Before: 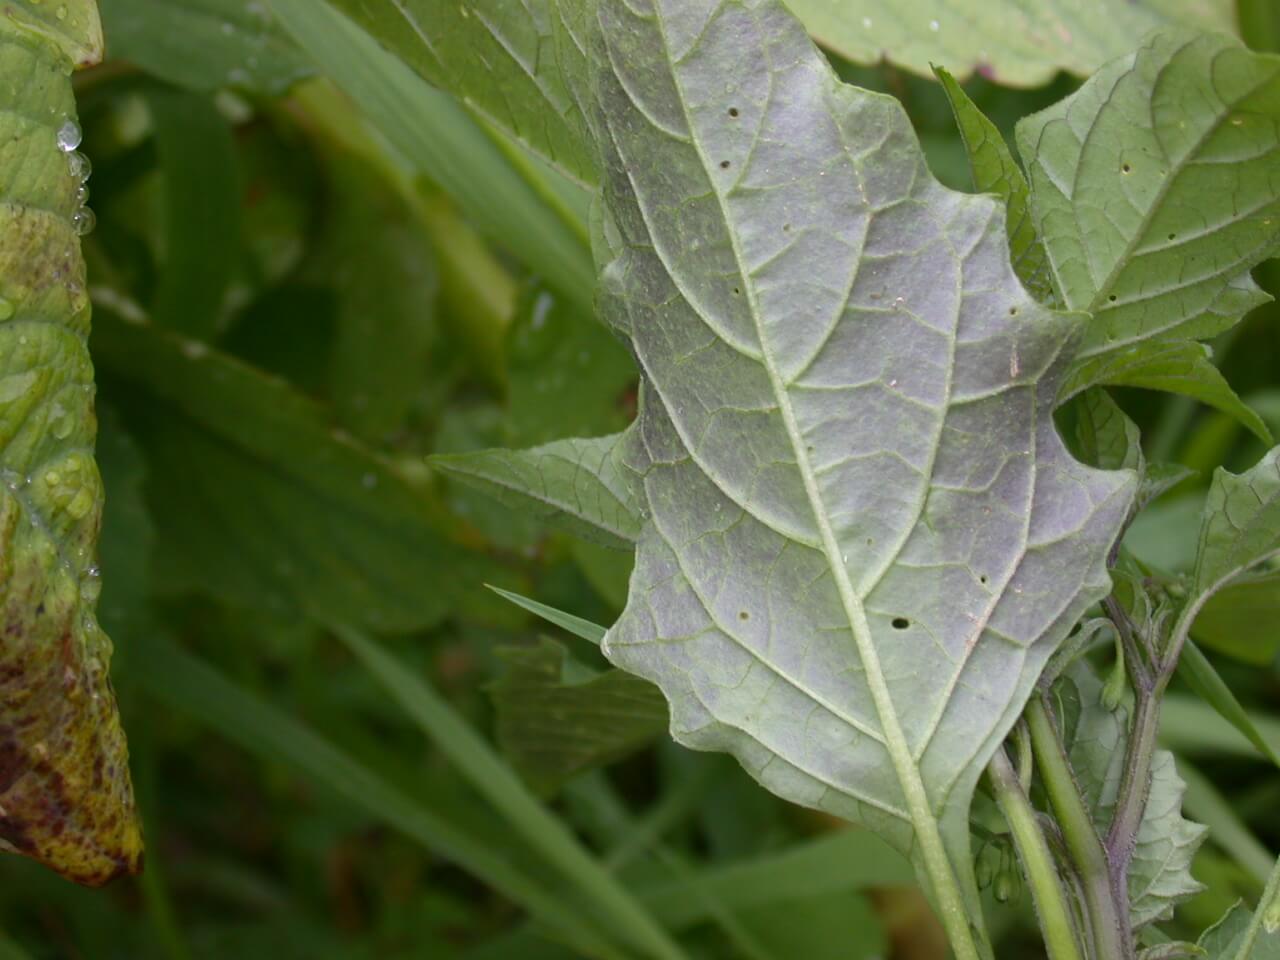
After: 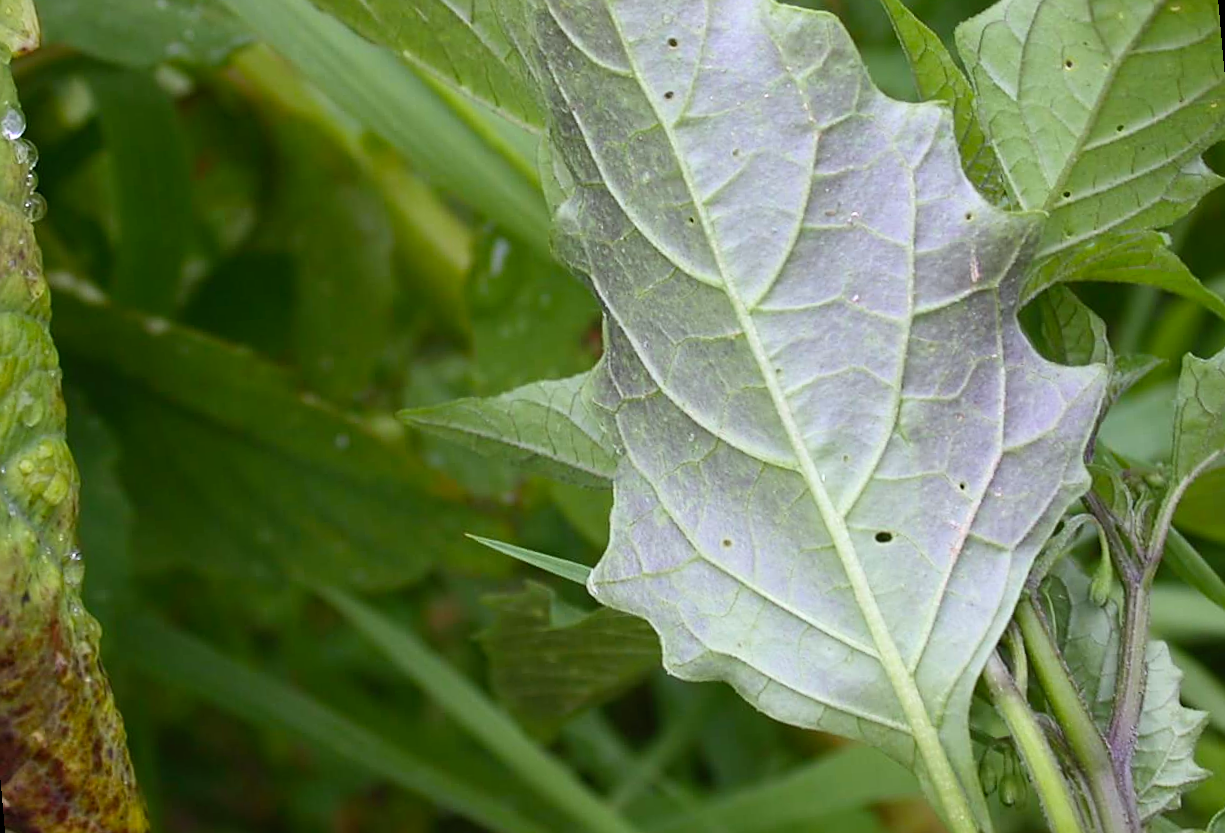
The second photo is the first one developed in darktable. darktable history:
rotate and perspective: rotation -5°, crop left 0.05, crop right 0.952, crop top 0.11, crop bottom 0.89
white balance: red 0.984, blue 1.059
contrast brightness saturation: contrast 0.2, brightness 0.16, saturation 0.22
sharpen: on, module defaults
